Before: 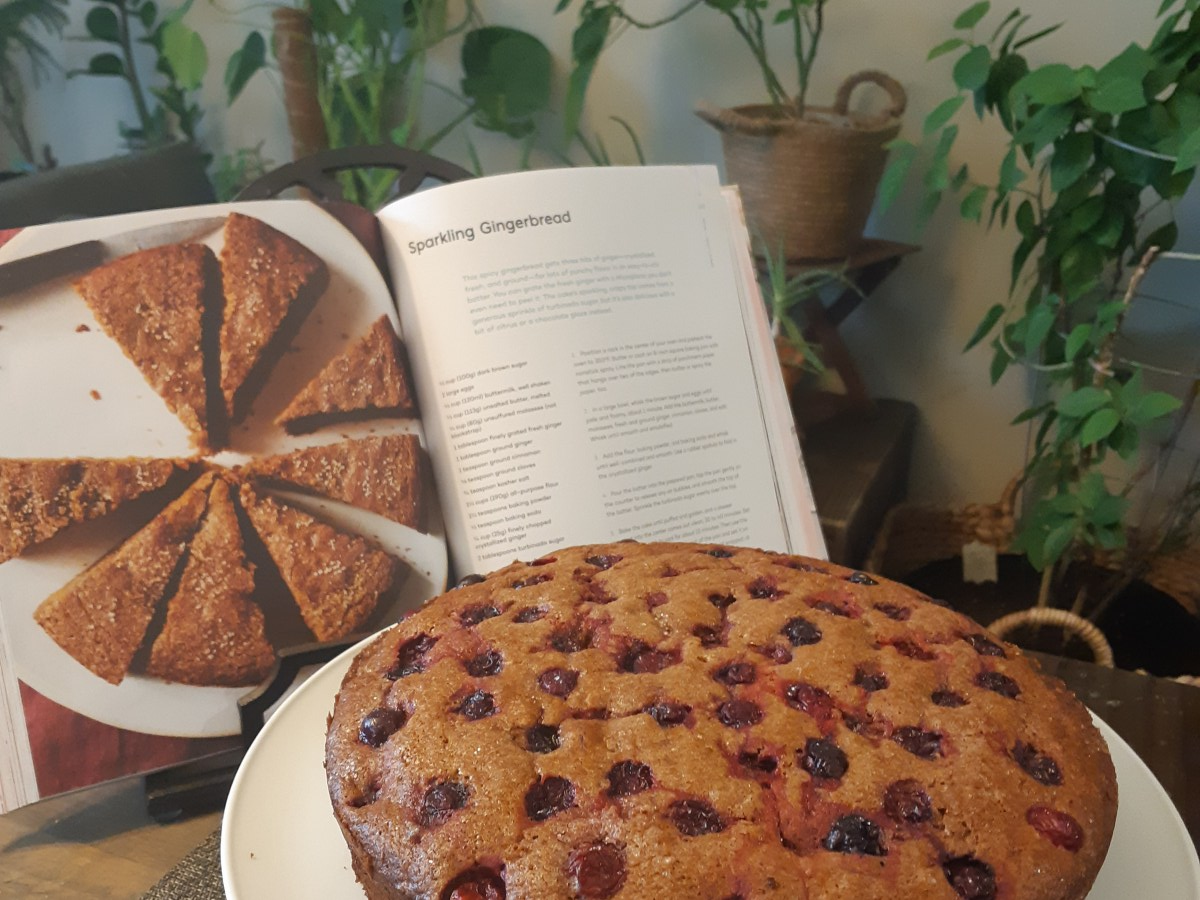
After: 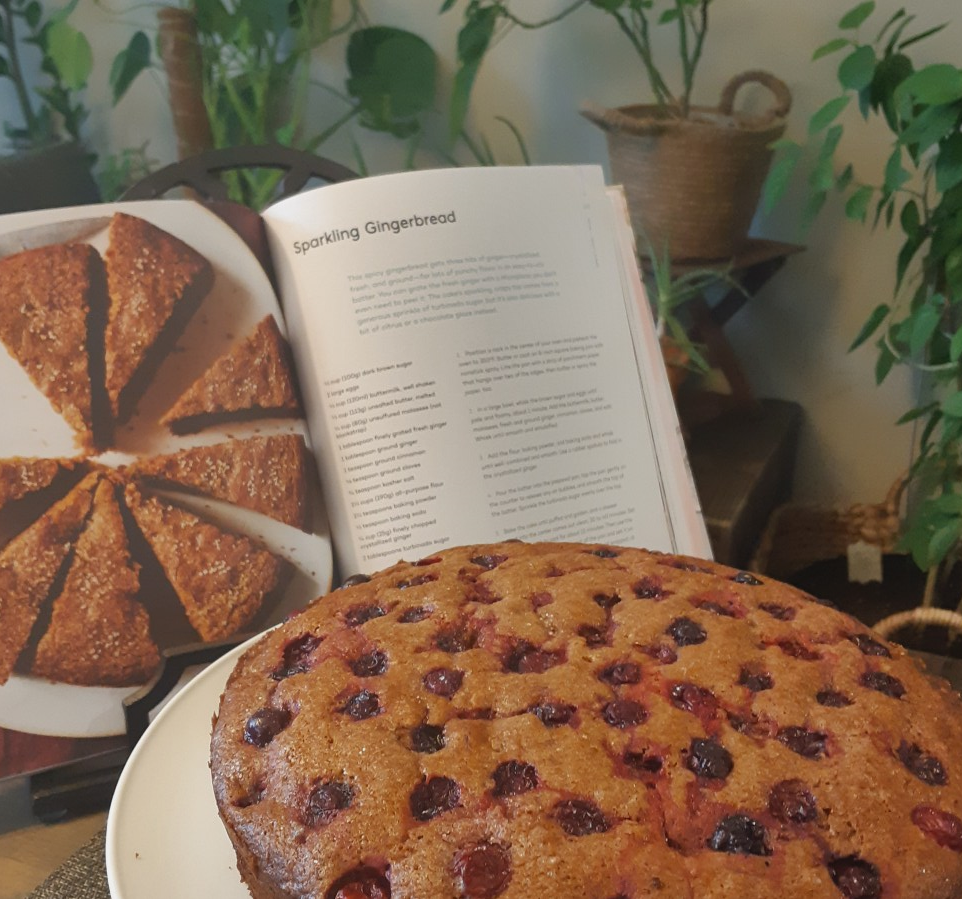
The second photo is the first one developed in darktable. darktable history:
crop and rotate: left 9.597%, right 10.195%
contrast equalizer: octaves 7, y [[0.6 ×6], [0.55 ×6], [0 ×6], [0 ×6], [0 ×6]], mix -0.2
shadows and highlights: white point adjustment -3.64, highlights -63.34, highlights color adjustment 42%, soften with gaussian
